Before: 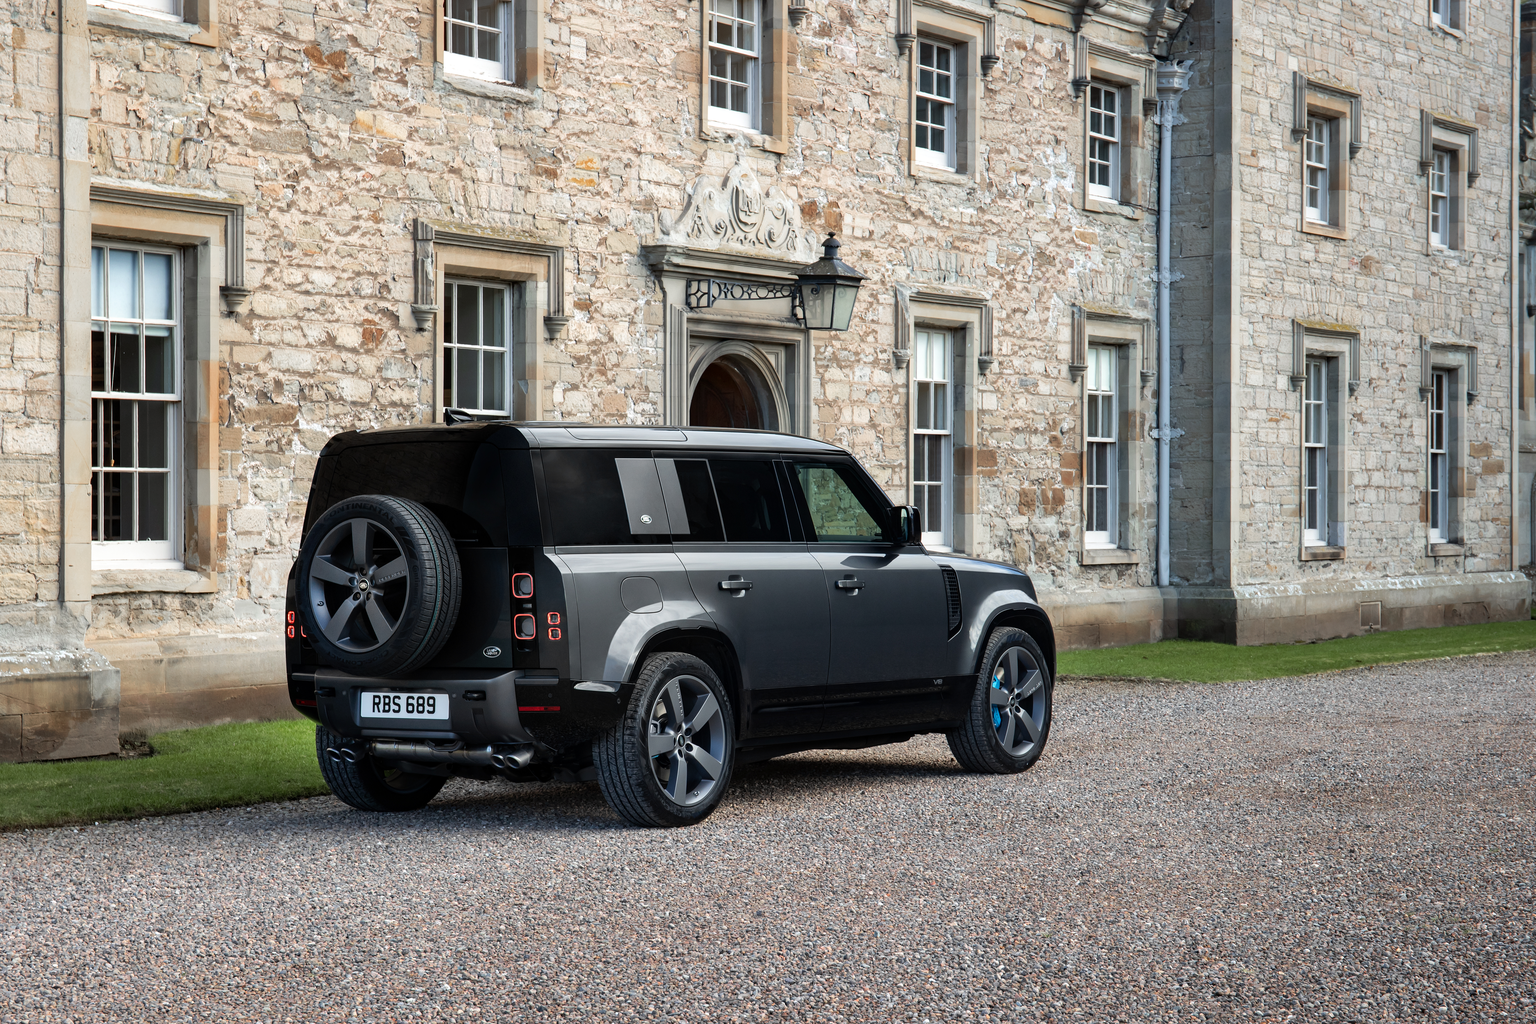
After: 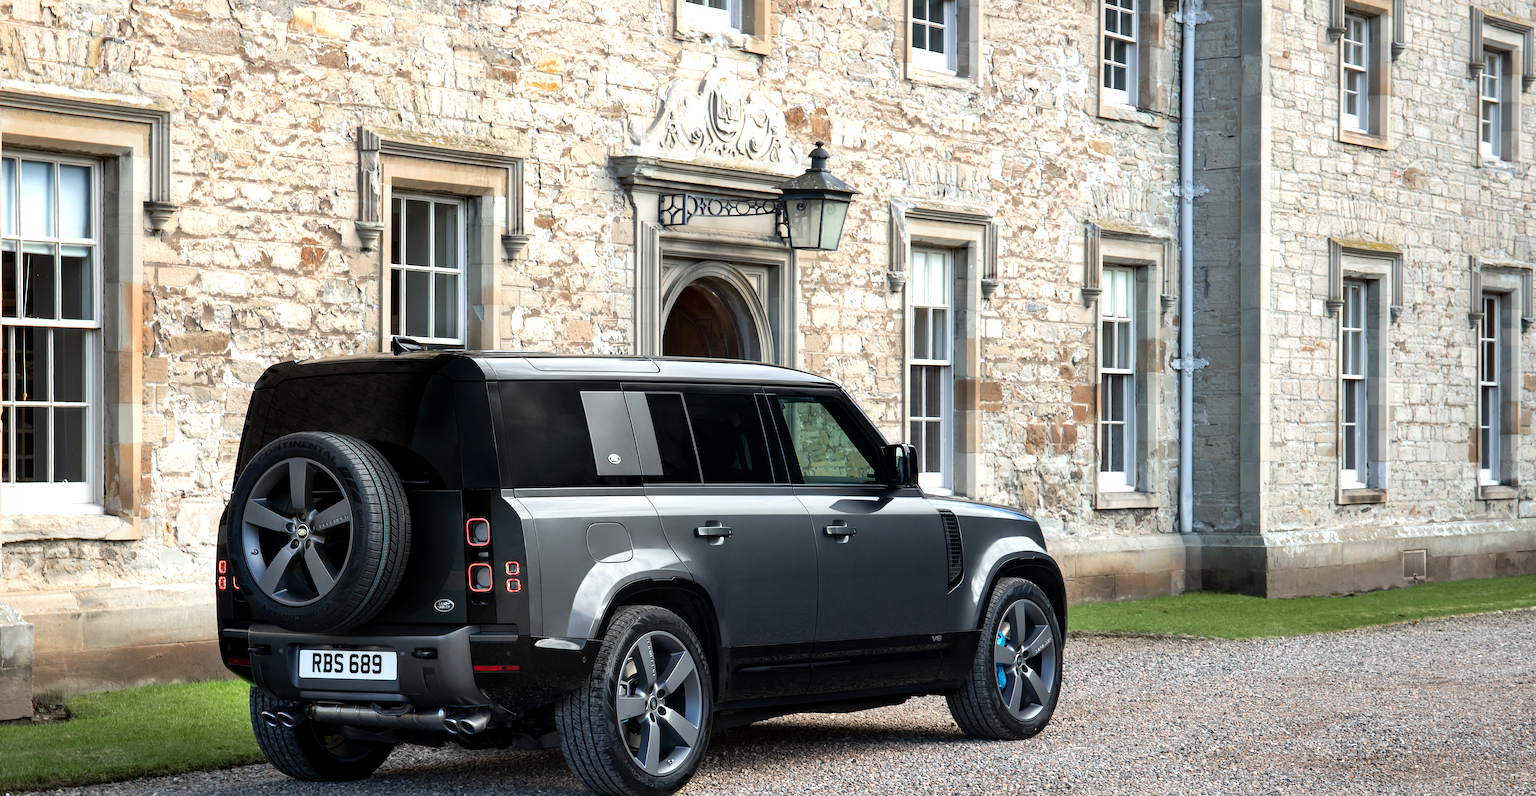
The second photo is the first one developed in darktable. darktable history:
exposure: black level correction 0.001, exposure 0.499 EV, compensate highlight preservation false
crop: left 5.872%, top 10.18%, right 3.591%, bottom 19.41%
